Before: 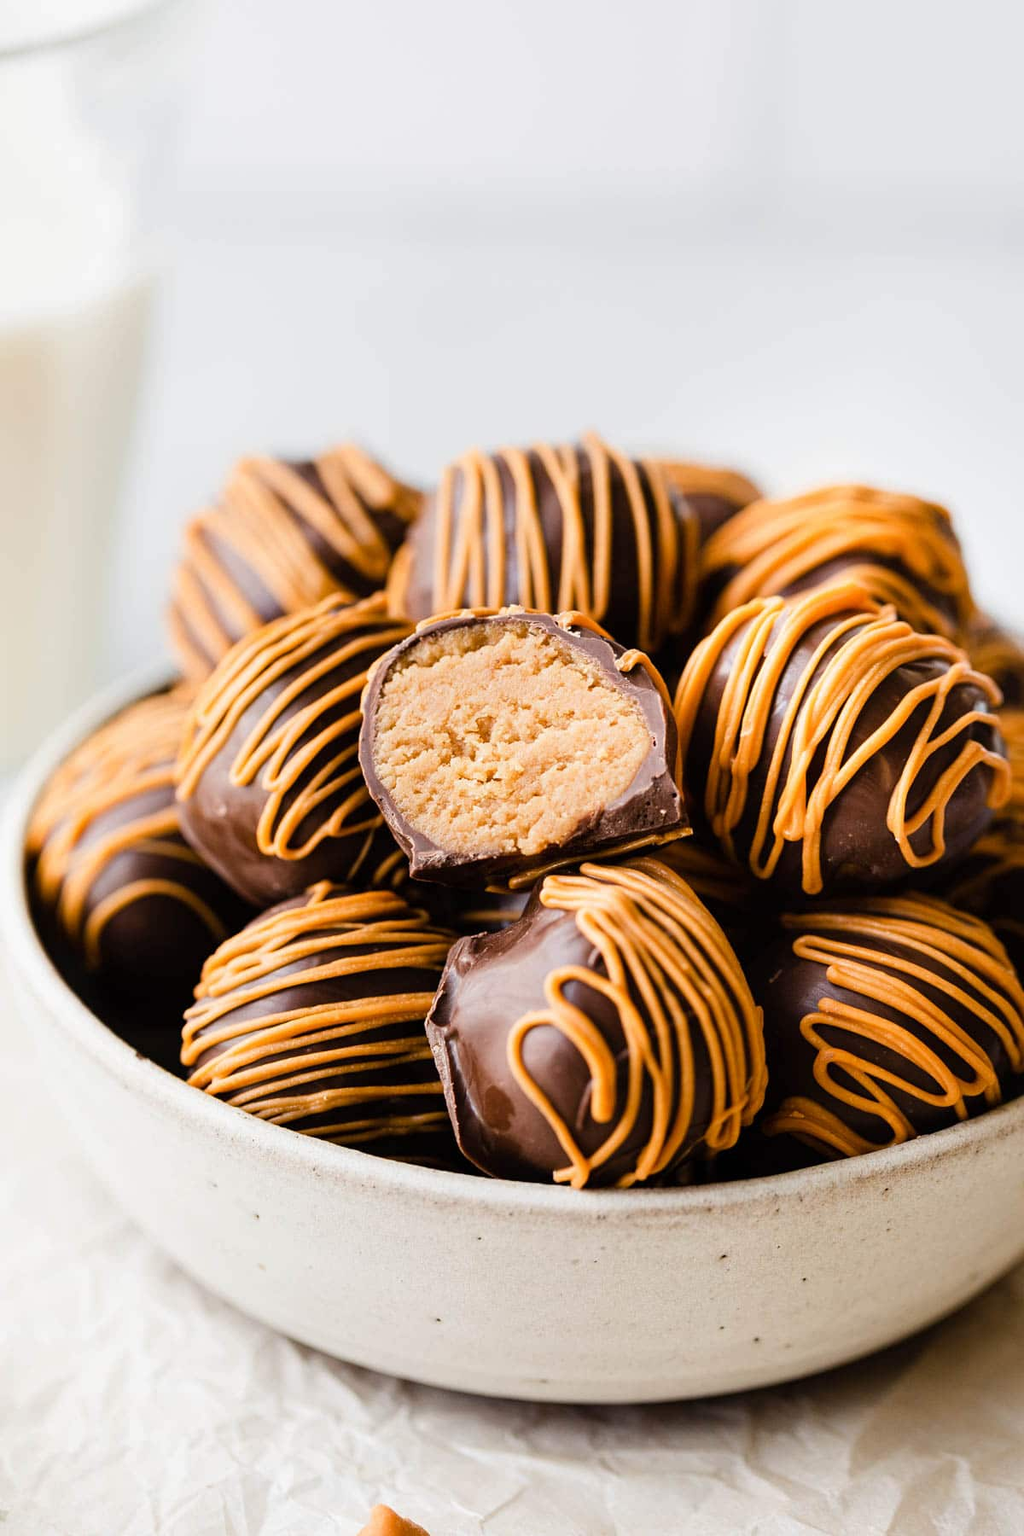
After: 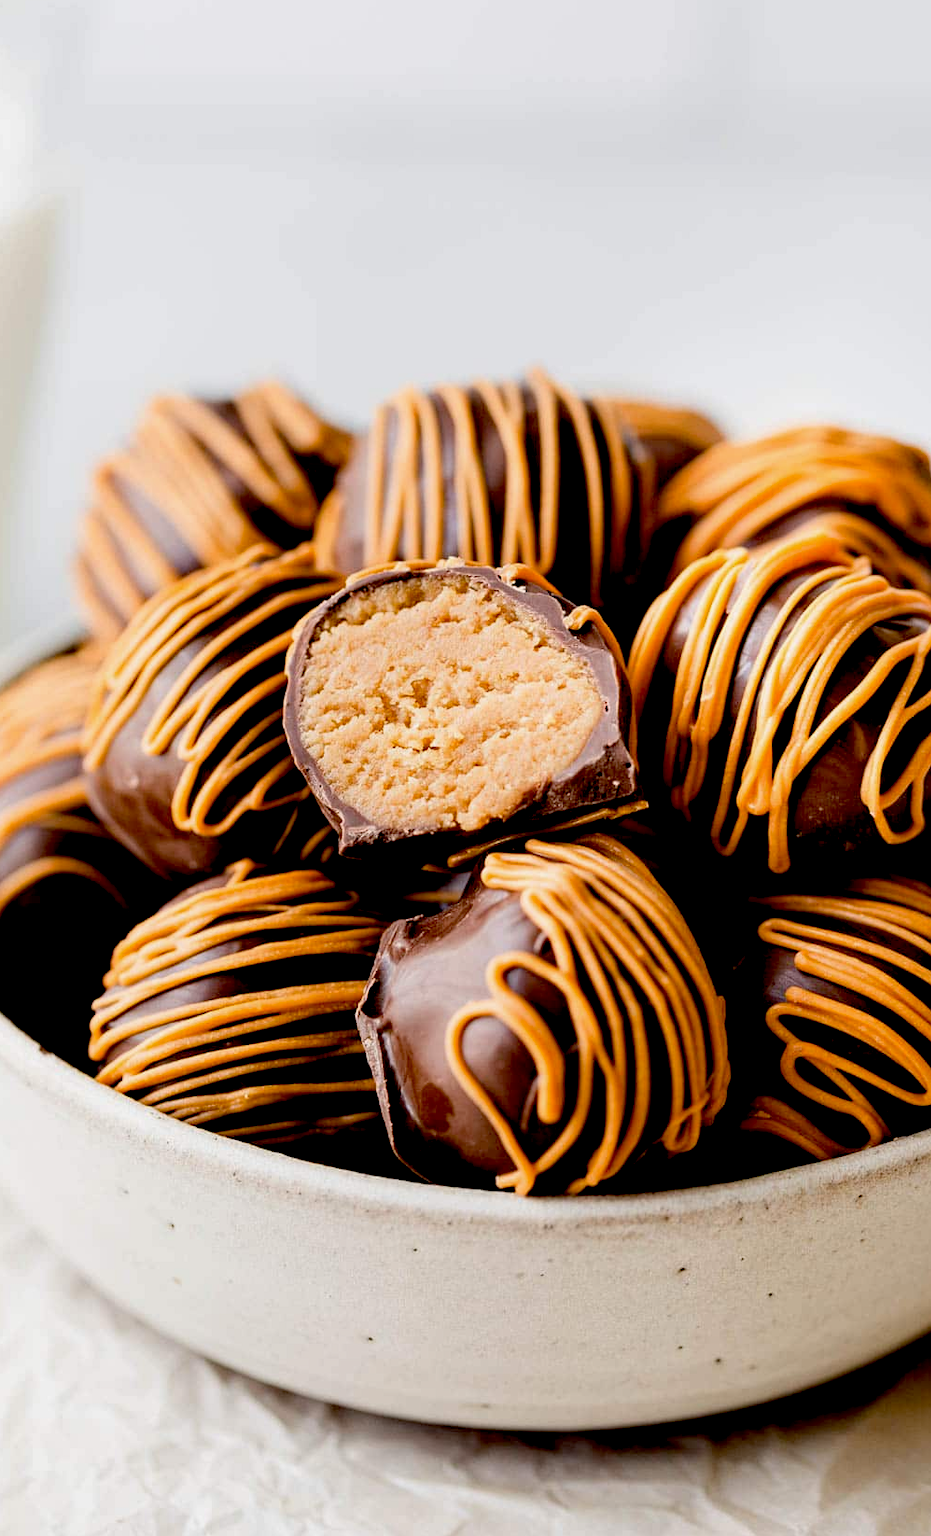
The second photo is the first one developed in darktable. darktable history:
exposure: black level correction 0.028, exposure -0.078 EV, compensate highlight preservation false
crop: left 9.787%, top 6.276%, right 7.032%, bottom 2.27%
